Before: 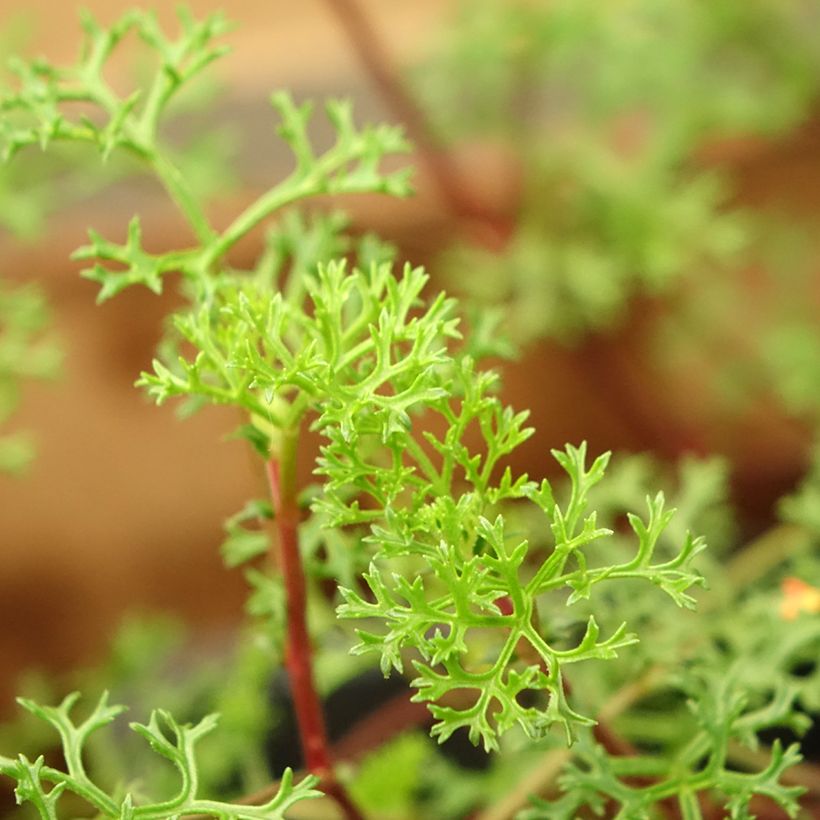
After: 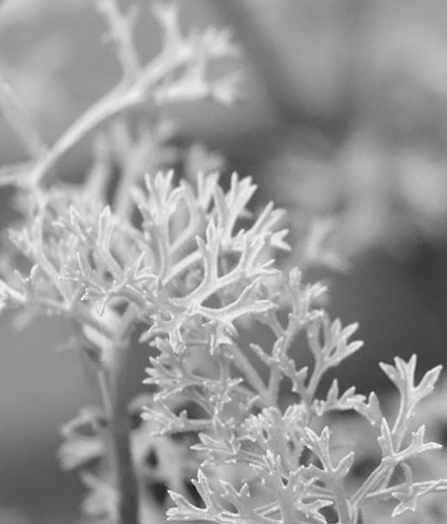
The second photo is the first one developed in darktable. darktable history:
crop: left 16.202%, top 11.208%, right 26.045%, bottom 20.557%
color correction: saturation 1.32
monochrome: on, module defaults
rotate and perspective: rotation 0.062°, lens shift (vertical) 0.115, lens shift (horizontal) -0.133, crop left 0.047, crop right 0.94, crop top 0.061, crop bottom 0.94
